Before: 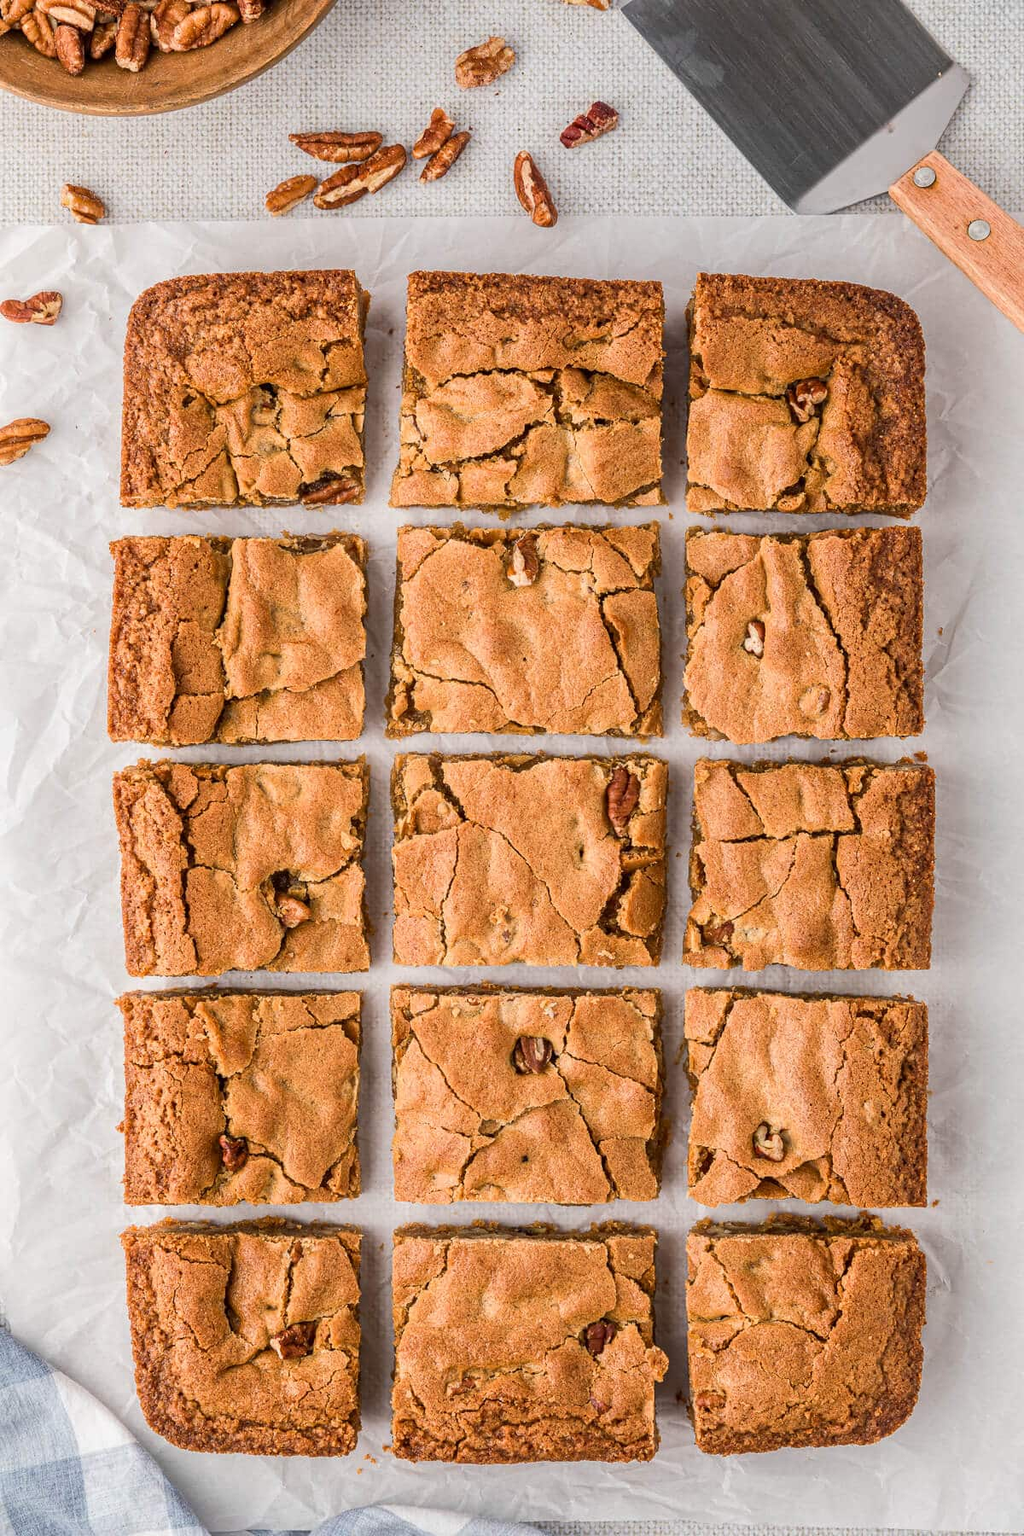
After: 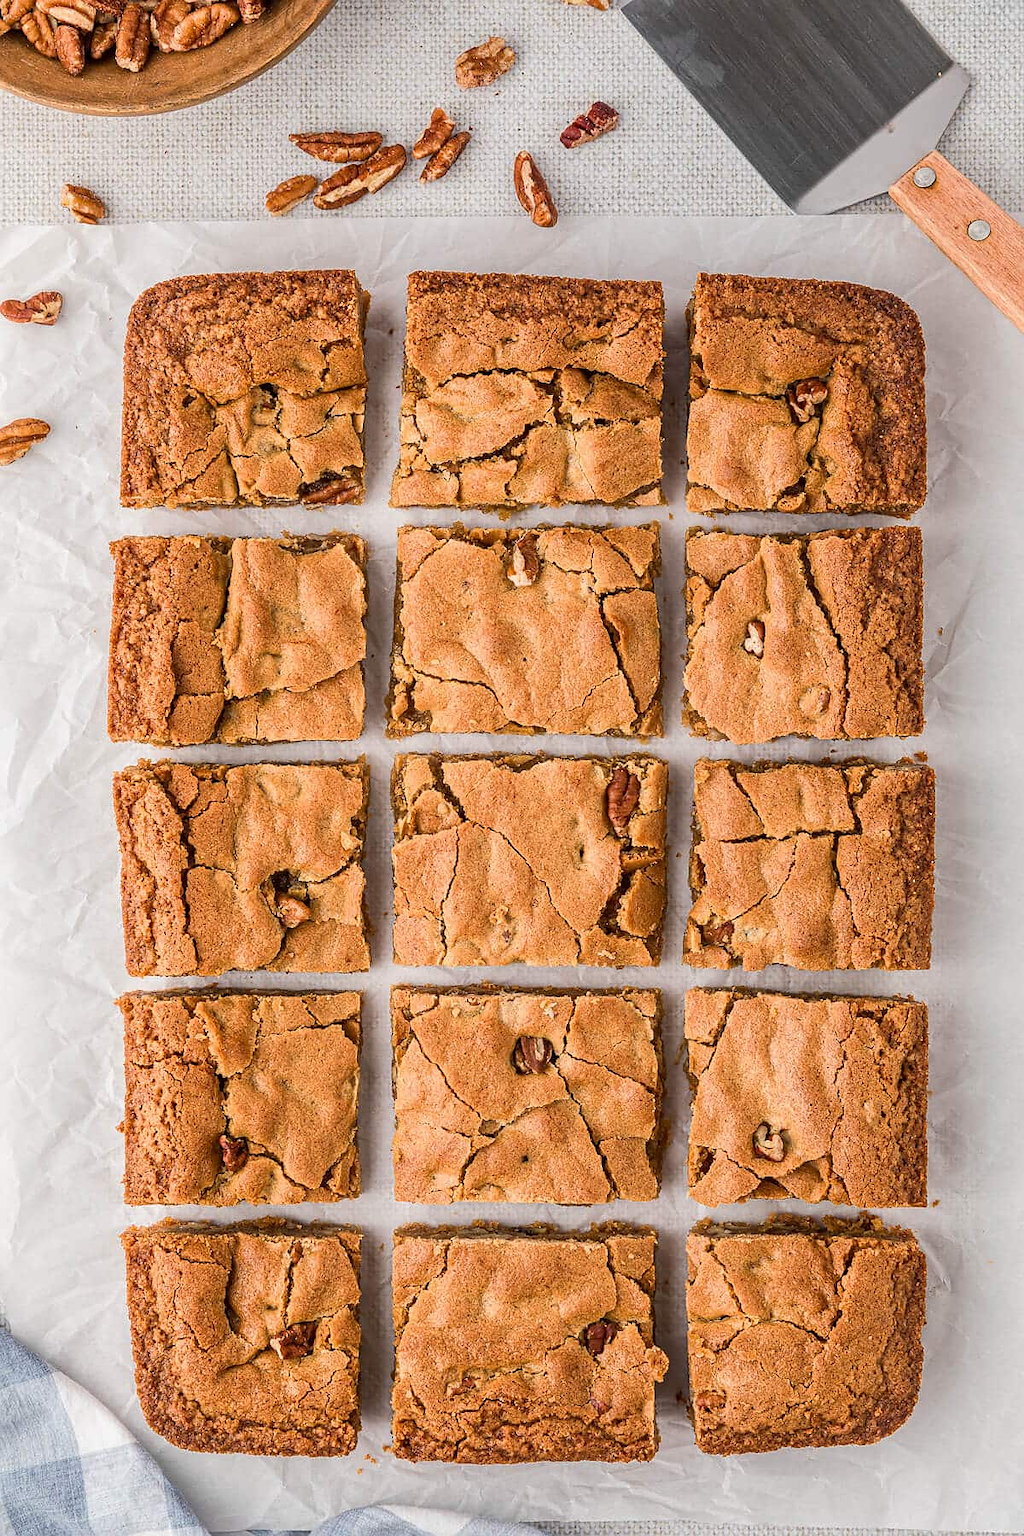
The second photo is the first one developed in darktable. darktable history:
sharpen: radius 0.977, amount 0.603
